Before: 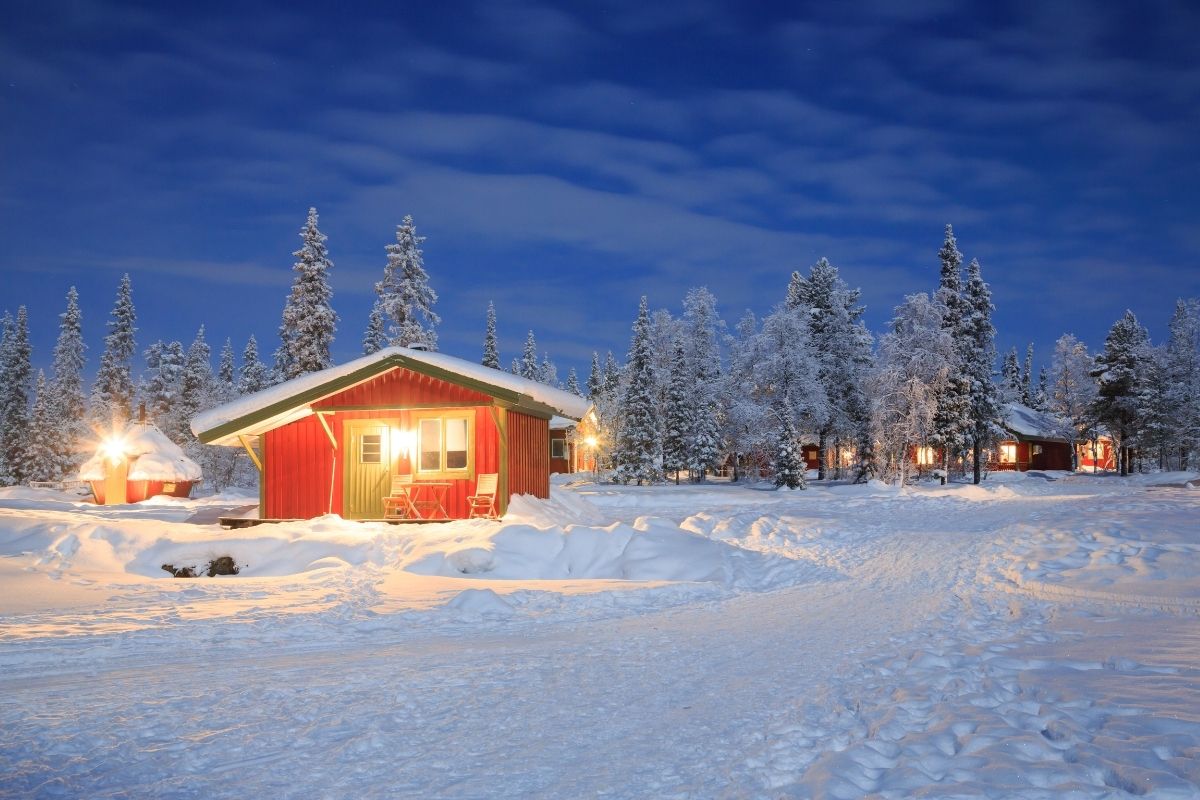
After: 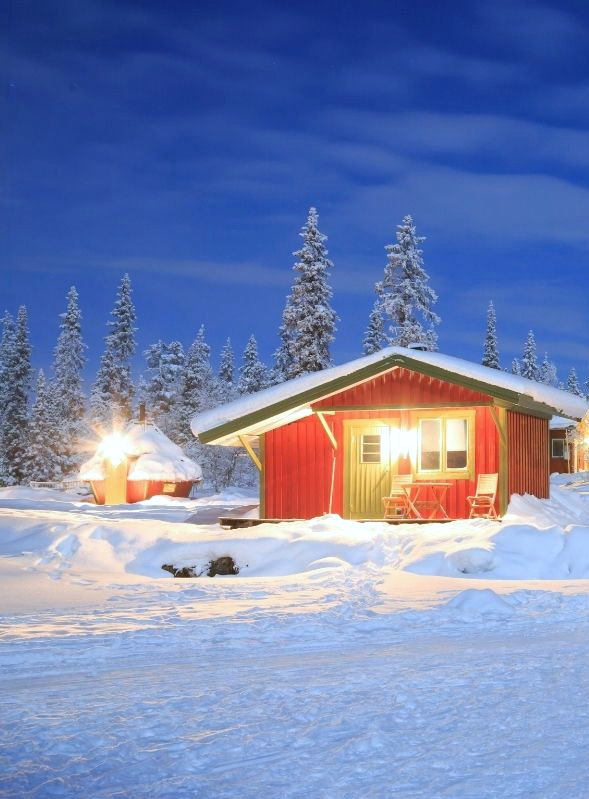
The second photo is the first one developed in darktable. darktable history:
white balance: red 0.924, blue 1.095
exposure: exposure 0.207 EV, compensate highlight preservation false
crop and rotate: left 0%, top 0%, right 50.845%
